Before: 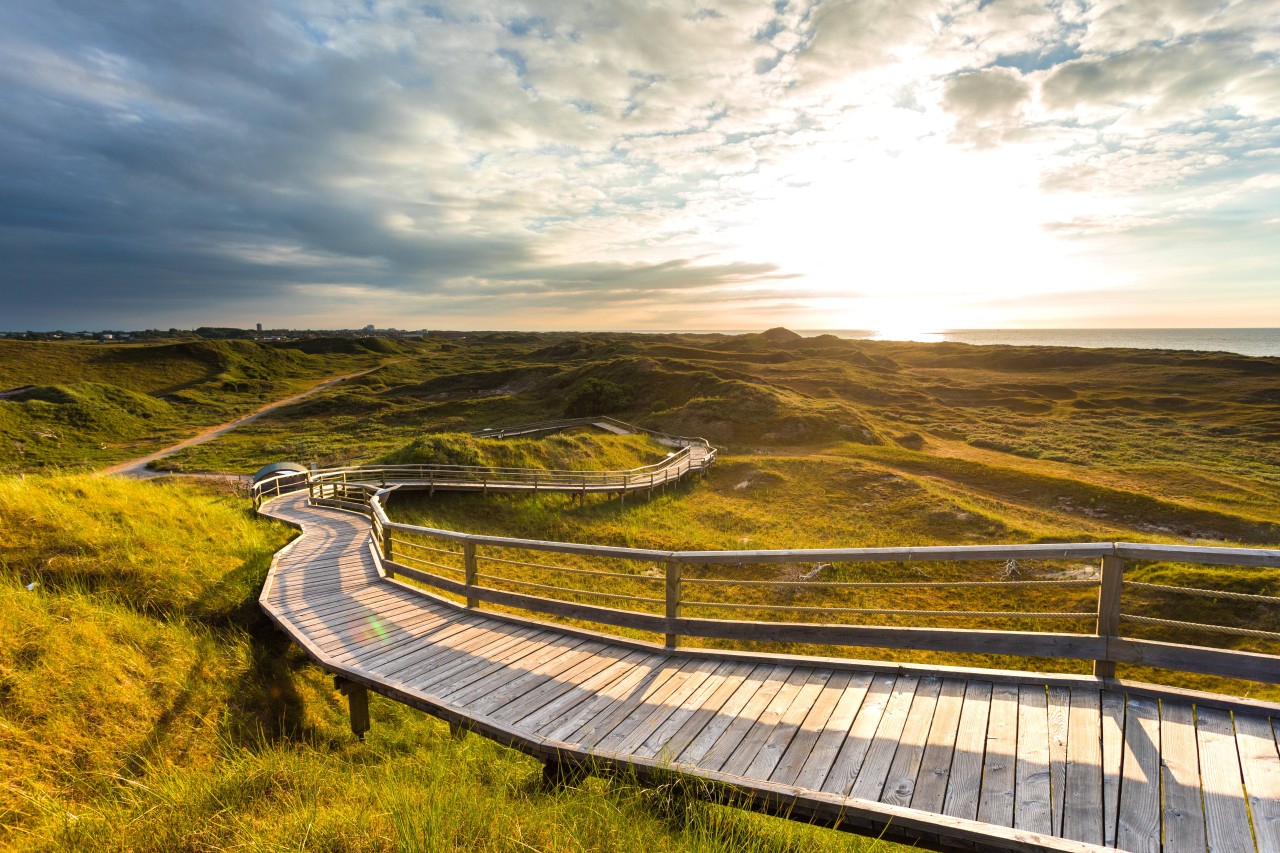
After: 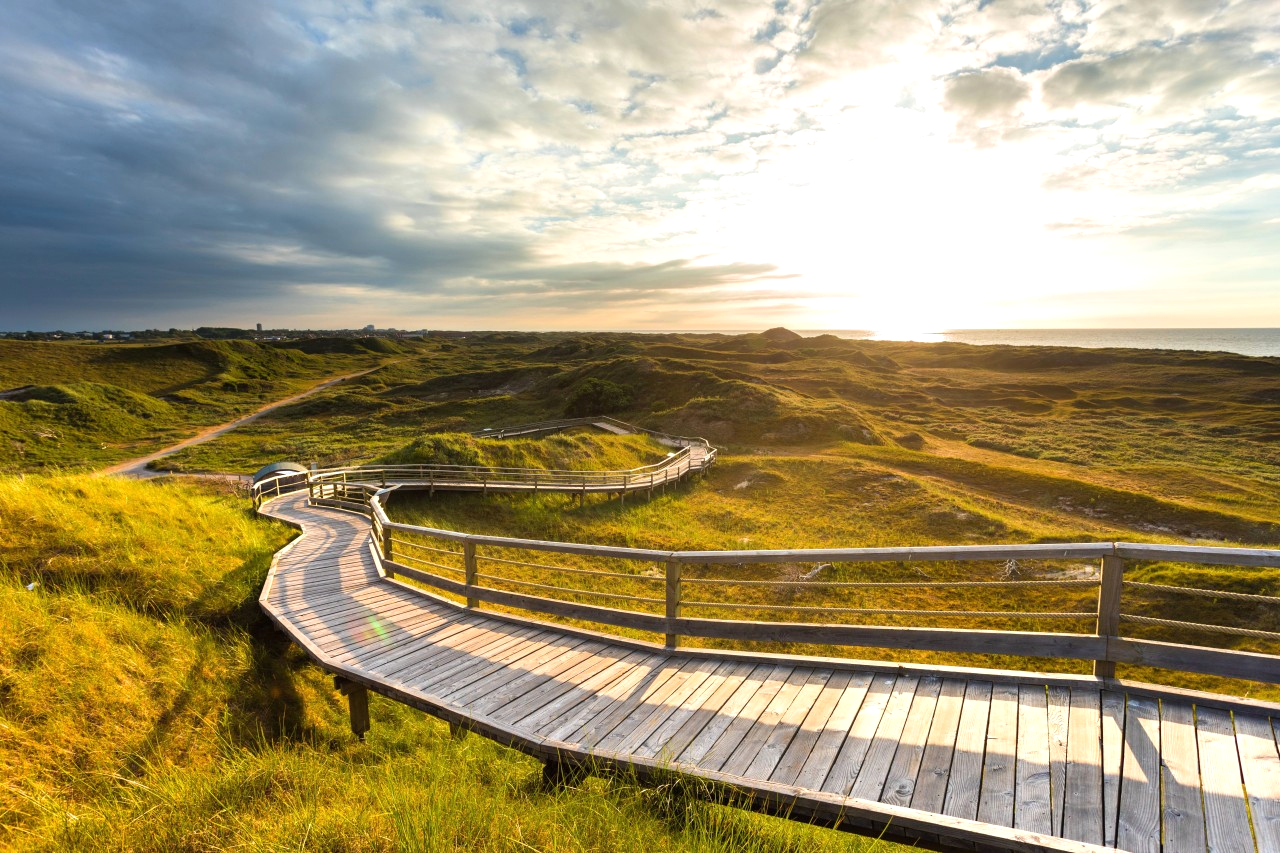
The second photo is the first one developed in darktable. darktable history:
exposure: exposure 0.187 EV, compensate highlight preservation false
